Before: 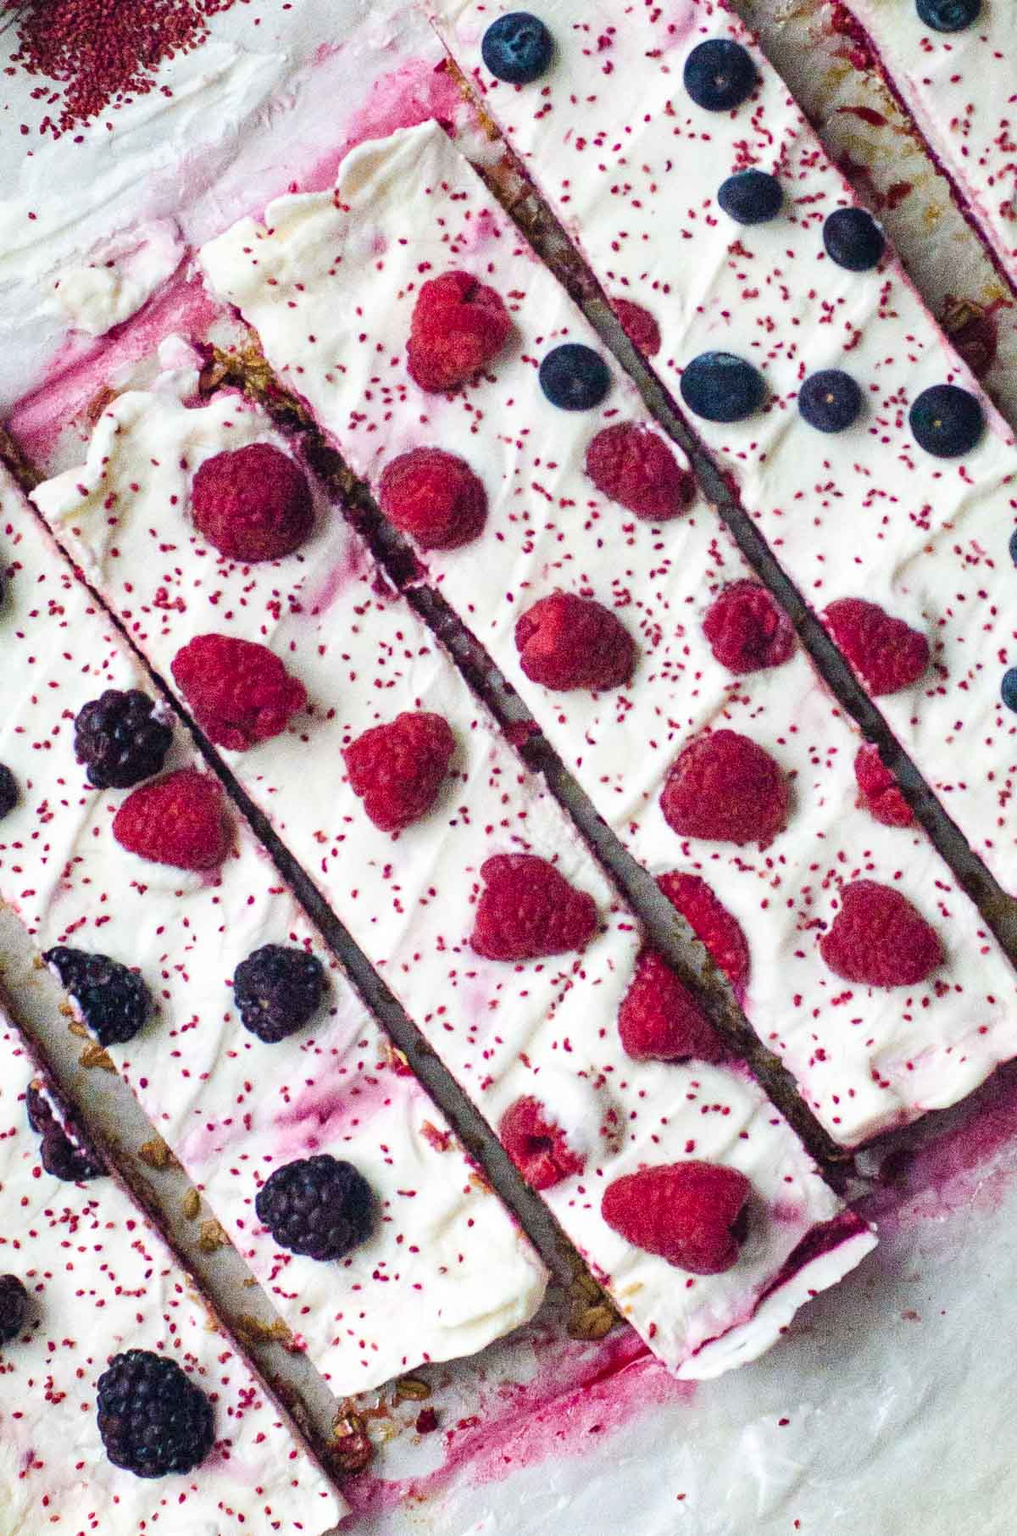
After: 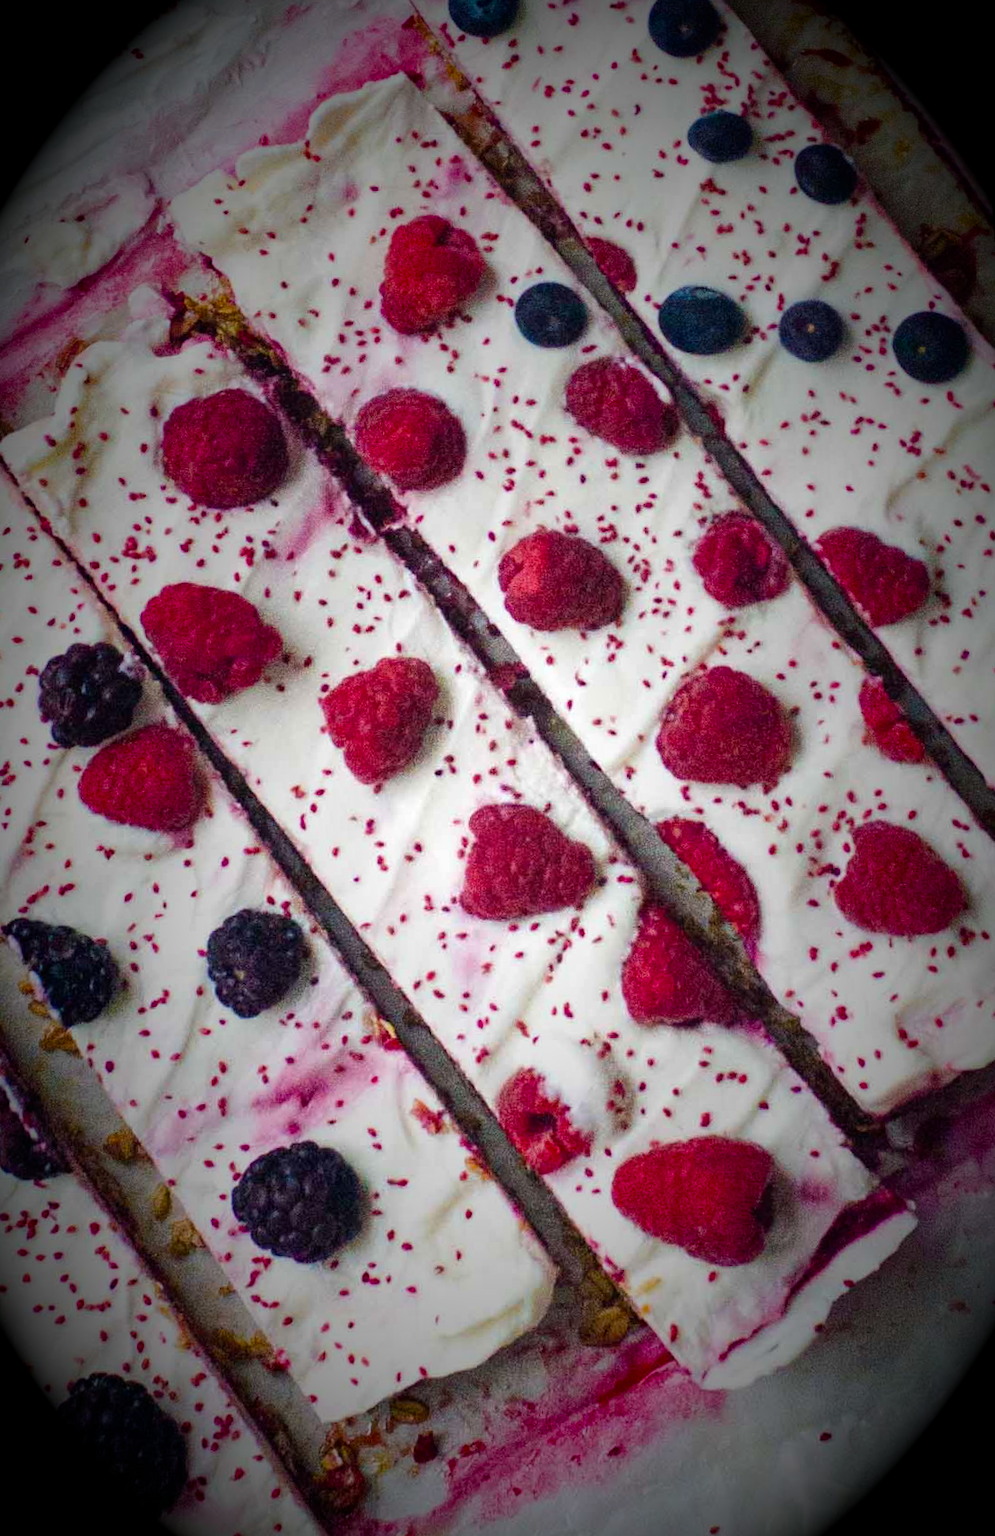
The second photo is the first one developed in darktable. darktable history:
rotate and perspective: rotation -1.68°, lens shift (vertical) -0.146, crop left 0.049, crop right 0.912, crop top 0.032, crop bottom 0.96
vignetting: fall-off start 15.9%, fall-off radius 100%, brightness -1, saturation 0.5, width/height ratio 0.719
